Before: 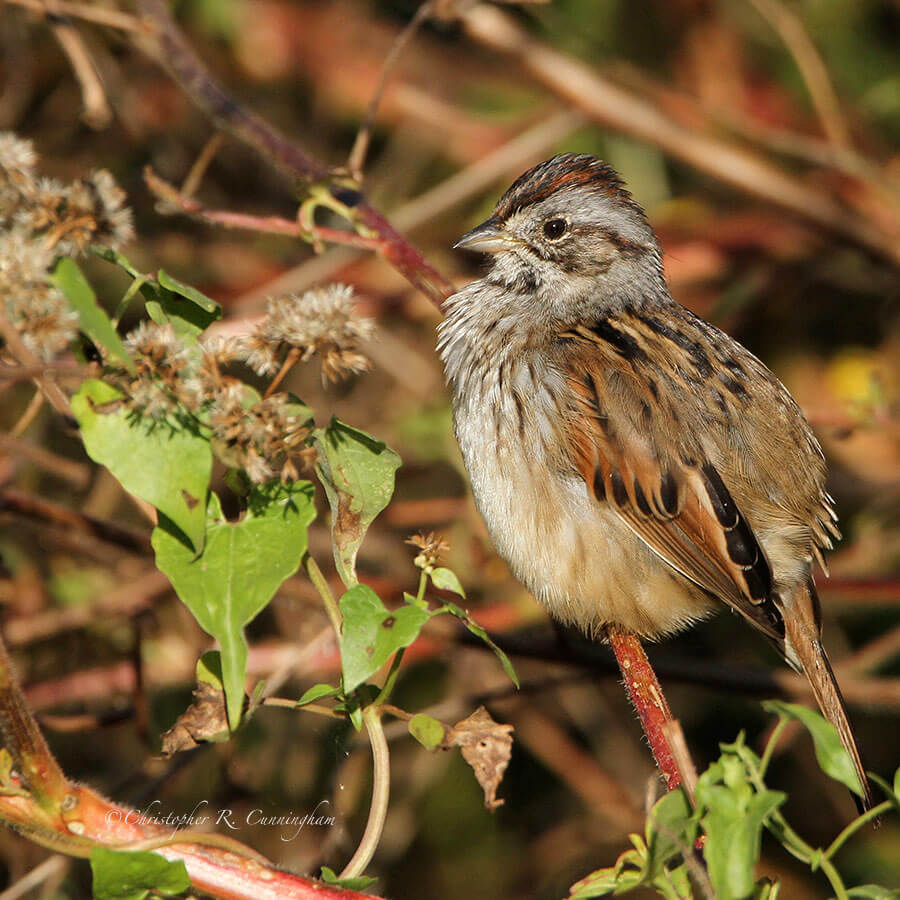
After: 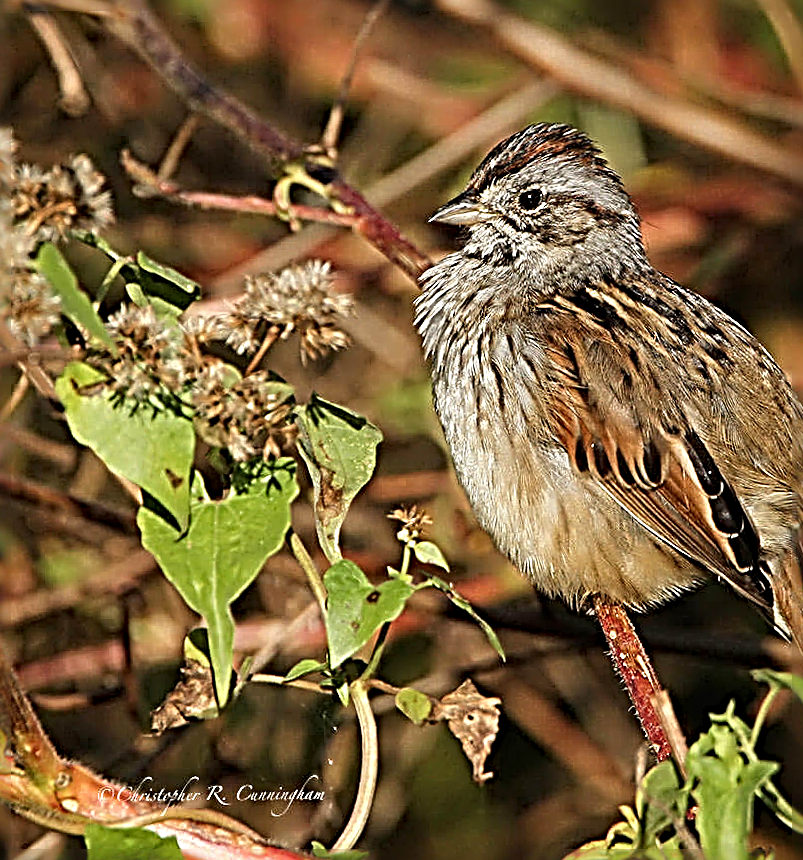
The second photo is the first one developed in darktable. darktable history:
crop and rotate: left 1.088%, right 8.807%
sharpen: radius 4.001, amount 2
rotate and perspective: rotation -1.32°, lens shift (horizontal) -0.031, crop left 0.015, crop right 0.985, crop top 0.047, crop bottom 0.982
